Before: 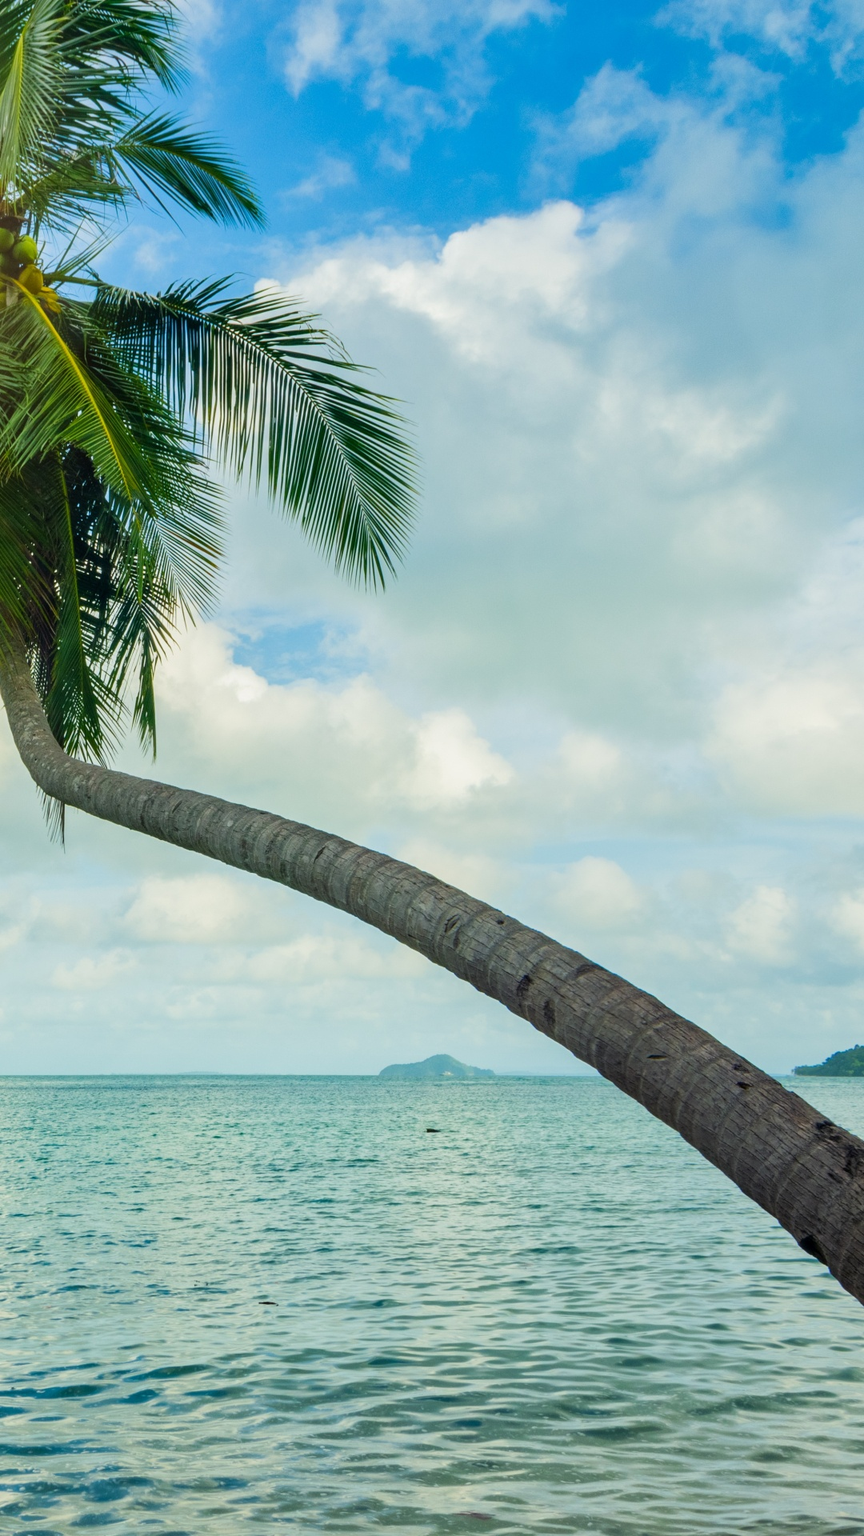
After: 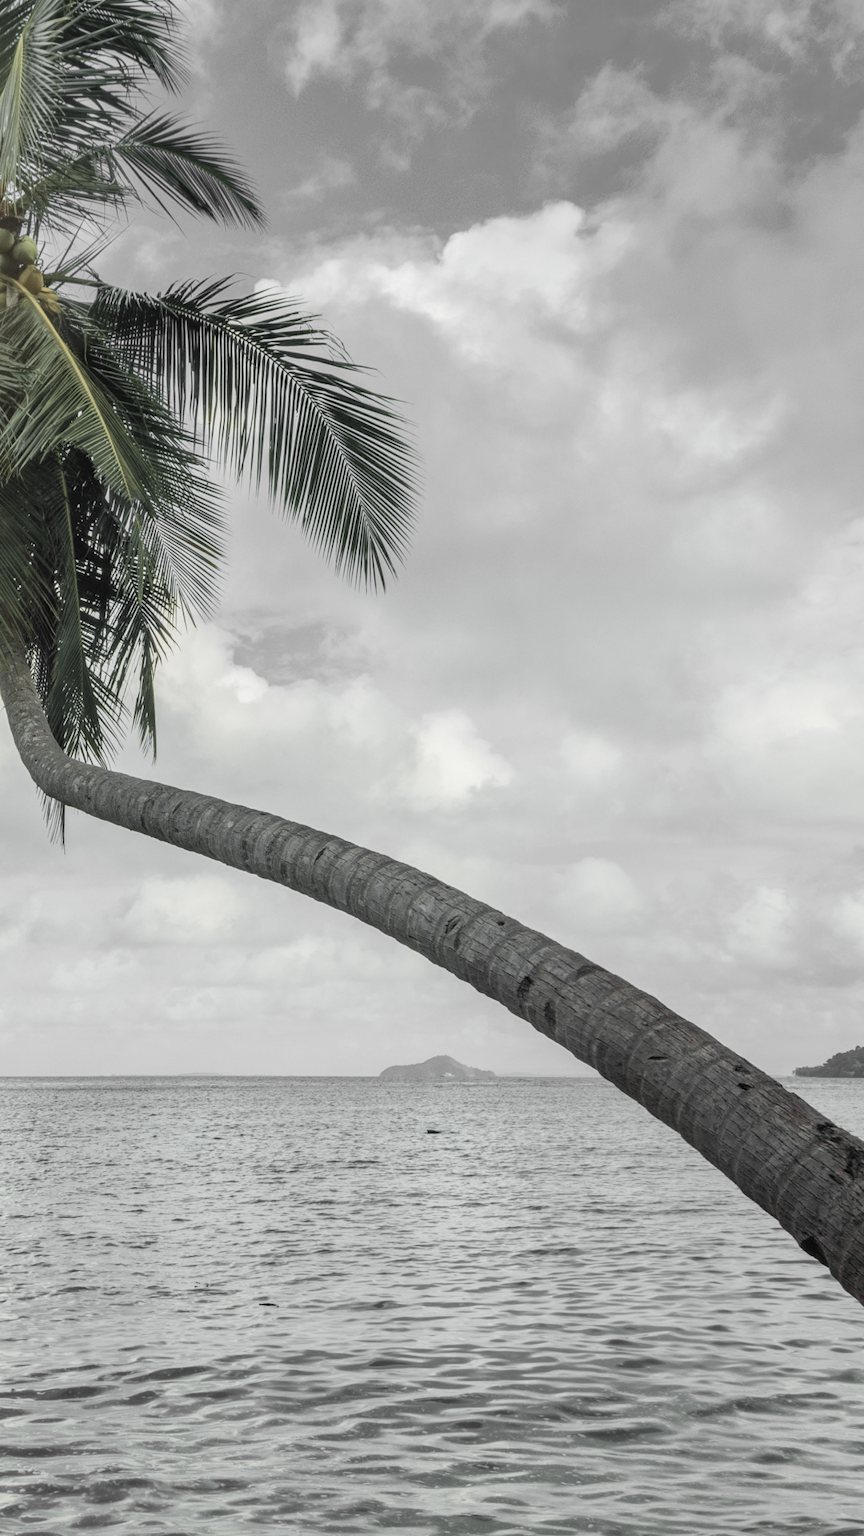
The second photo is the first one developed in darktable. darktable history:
local contrast: detail 110%
color zones: curves: ch1 [(0, 0.831) (0.08, 0.771) (0.157, 0.268) (0.241, 0.207) (0.562, -0.005) (0.714, -0.013) (0.876, 0.01) (1, 0.831)]
crop: bottom 0.071%
